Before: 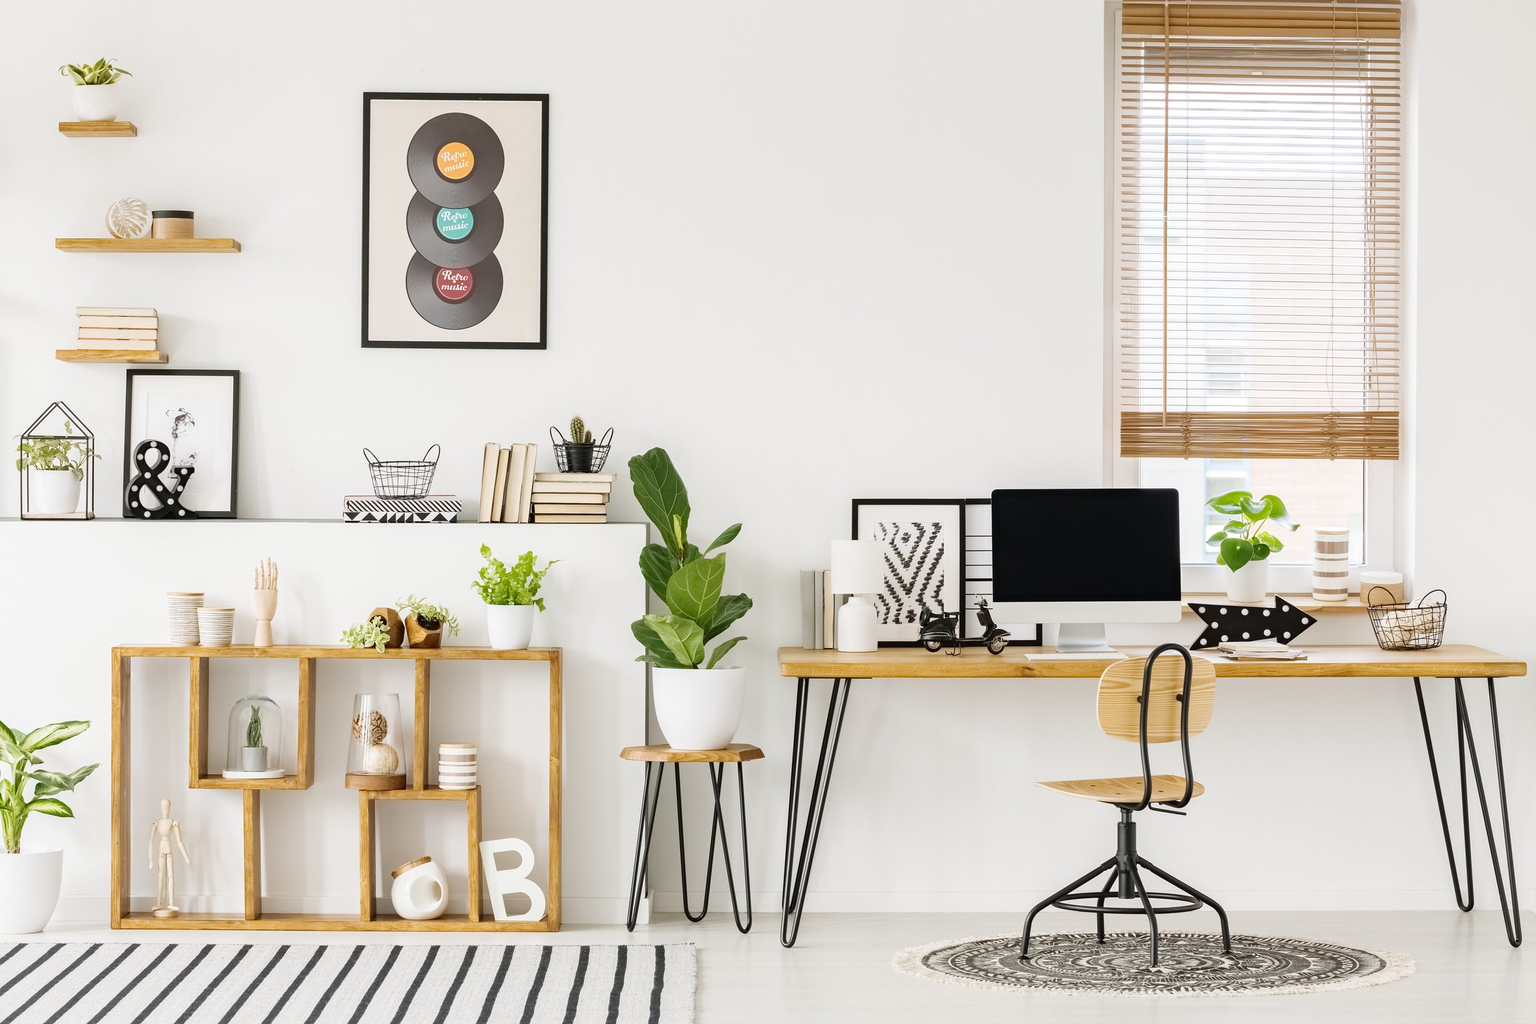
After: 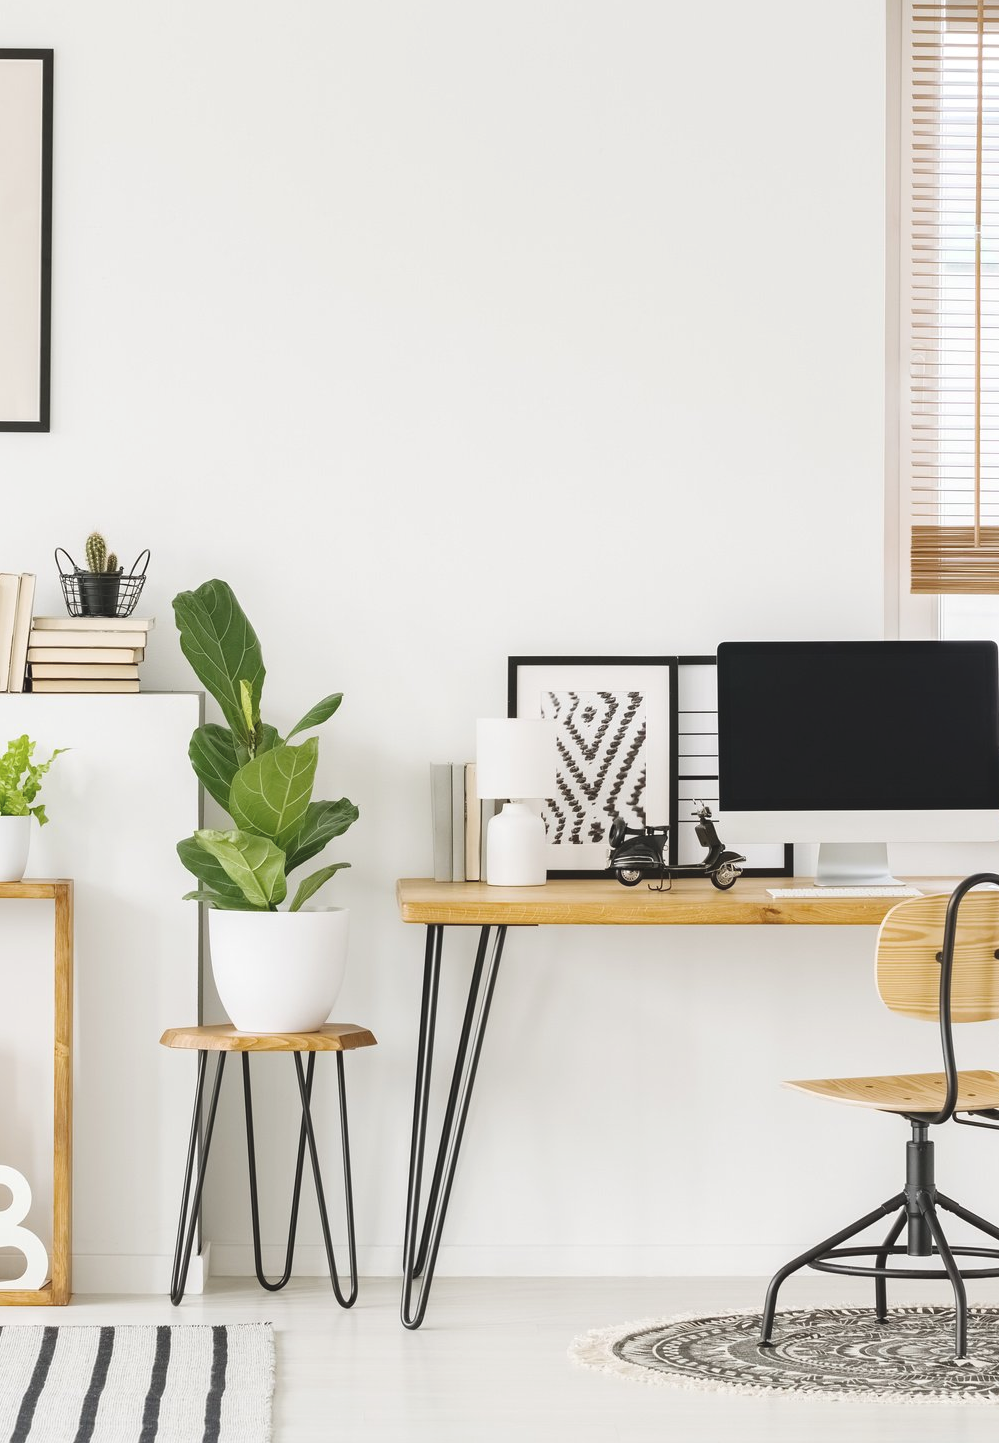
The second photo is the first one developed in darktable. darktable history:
crop: left 33.452%, top 6.025%, right 23.155%
color balance: lift [1.007, 1, 1, 1], gamma [1.097, 1, 1, 1]
